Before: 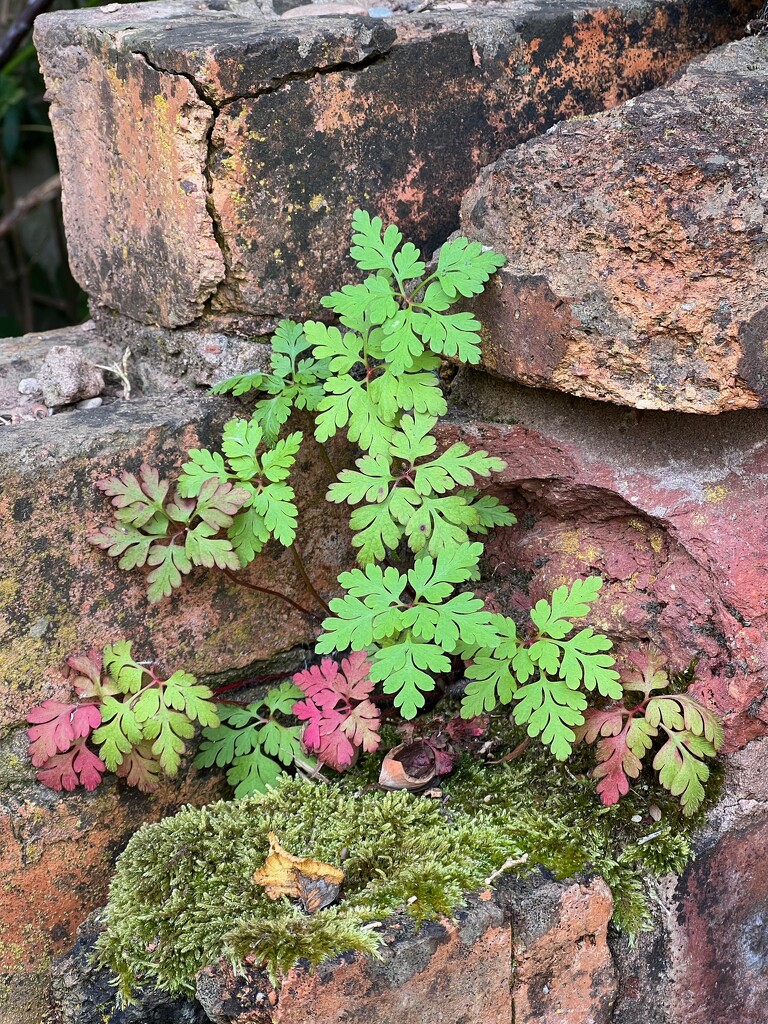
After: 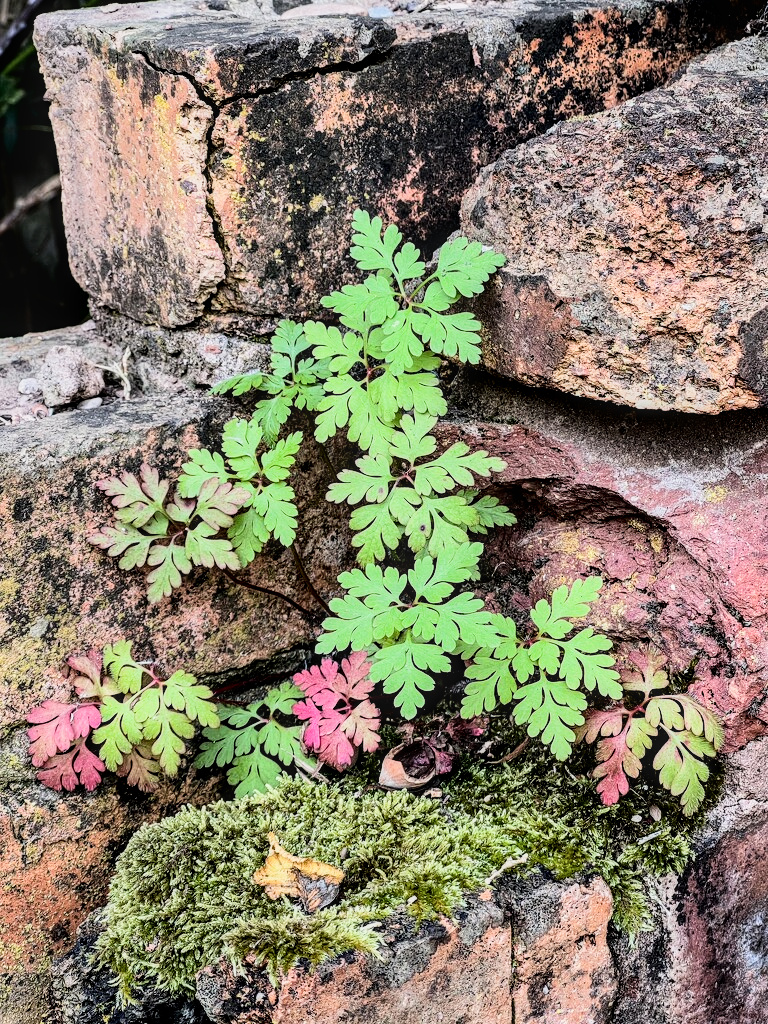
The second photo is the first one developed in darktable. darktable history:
filmic rgb: black relative exposure -5 EV, white relative exposure 3.96 EV, threshold 2.98 EV, hardness 2.91, contrast 1.395, highlights saturation mix -20.48%, contrast in shadows safe, enable highlight reconstruction true
tone curve: curves: ch0 [(0, 0) (0.004, 0.001) (0.133, 0.112) (0.325, 0.362) (0.832, 0.893) (1, 1)], color space Lab, independent channels, preserve colors none
local contrast: detail 130%
